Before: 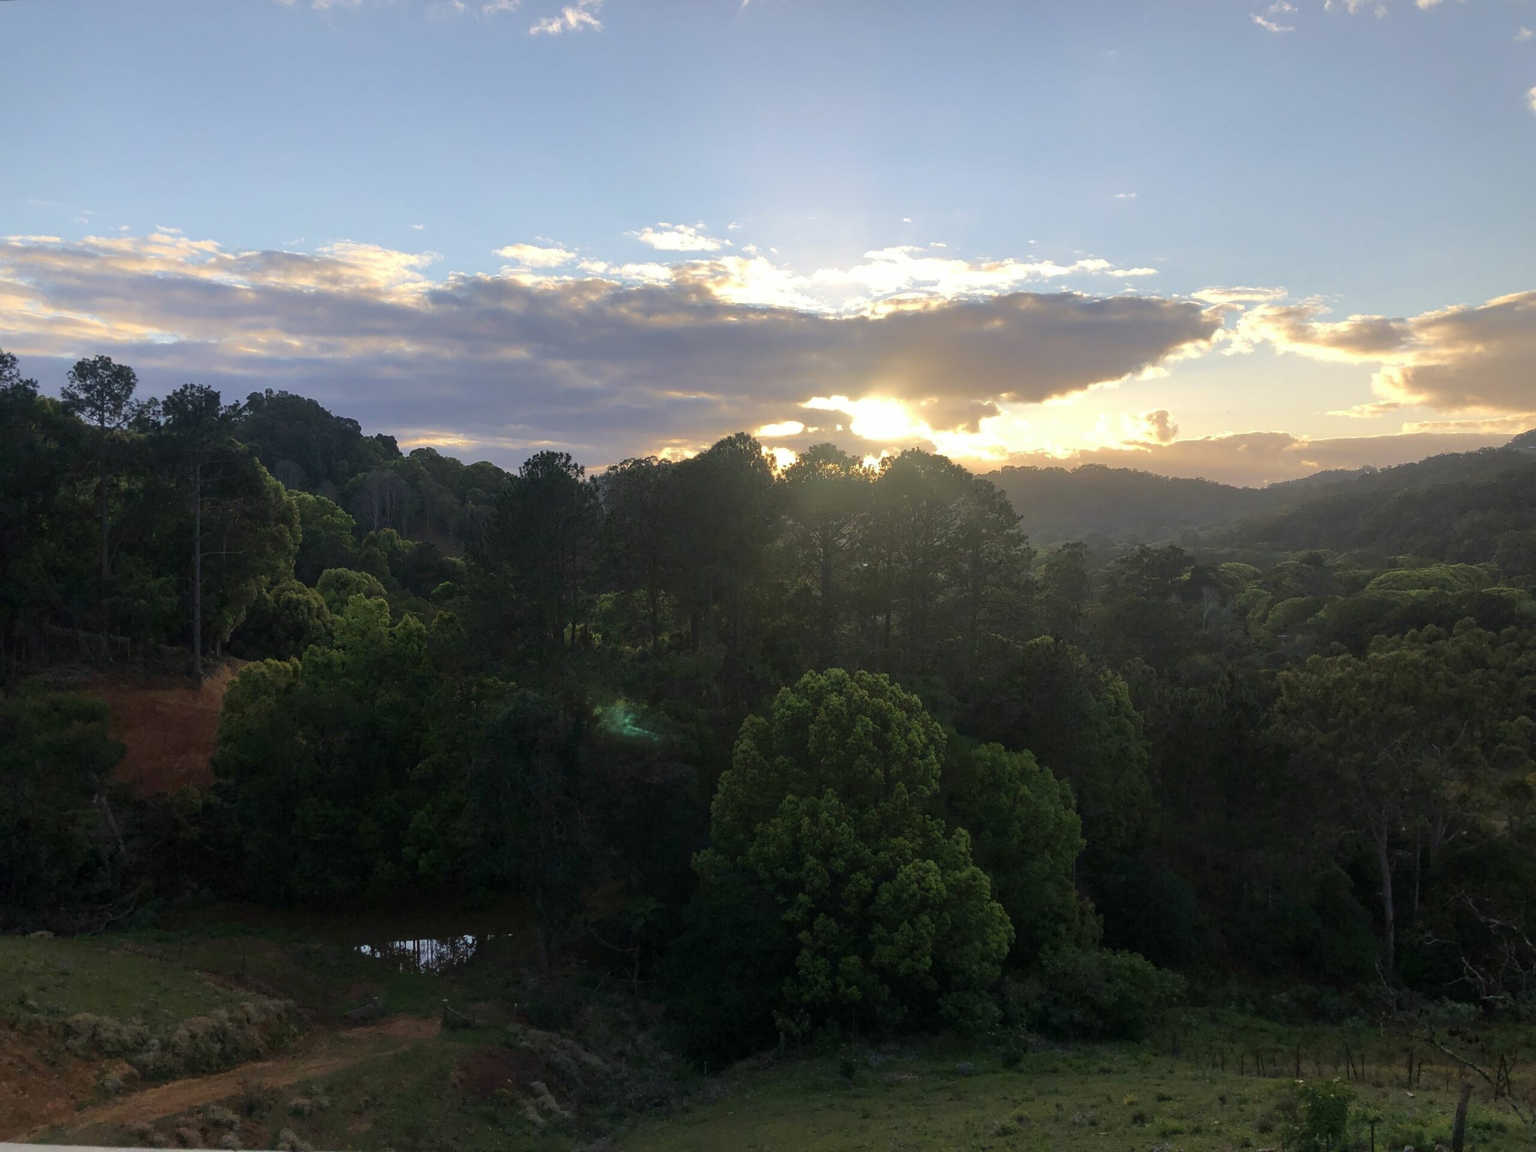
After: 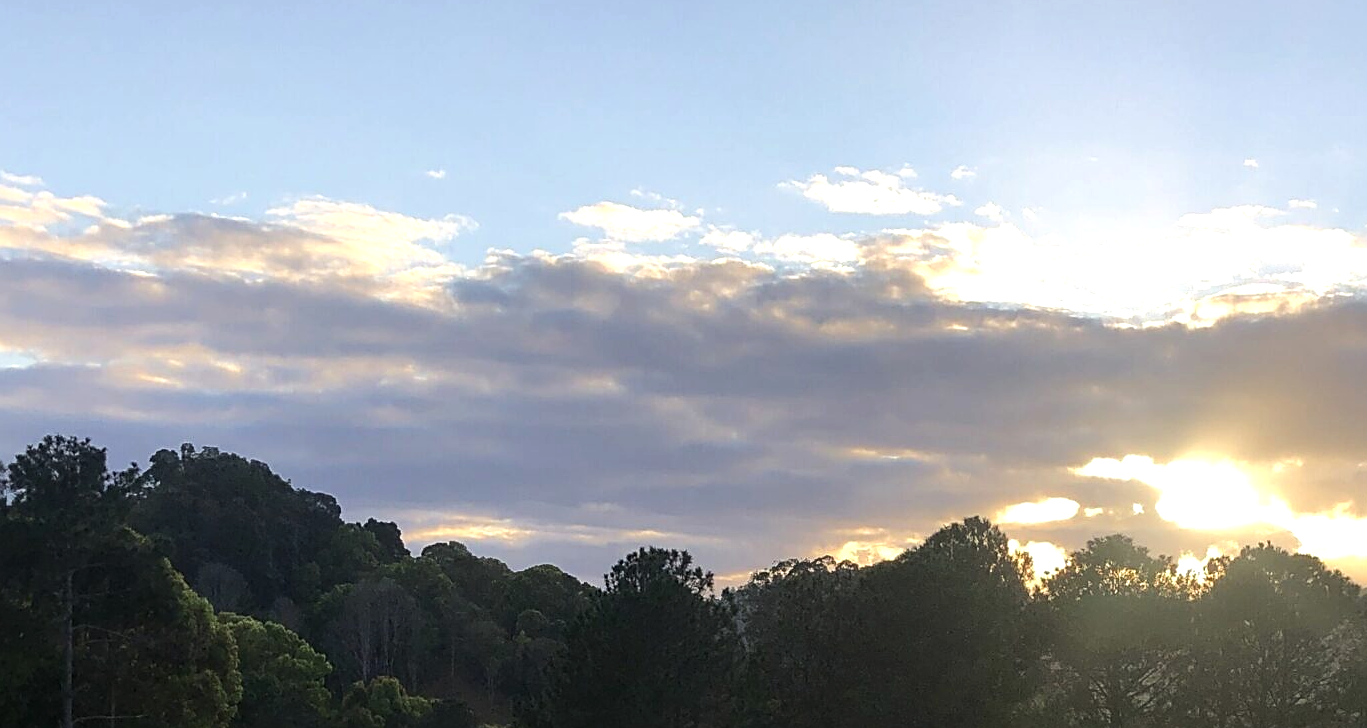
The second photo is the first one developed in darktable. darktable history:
crop: left 10.23%, top 10.634%, right 36.355%, bottom 51.433%
tone equalizer: -8 EV -0.382 EV, -7 EV -0.4 EV, -6 EV -0.322 EV, -5 EV -0.225 EV, -3 EV 0.234 EV, -2 EV 0.341 EV, -1 EV 0.375 EV, +0 EV 0.42 EV, edges refinement/feathering 500, mask exposure compensation -1.57 EV, preserve details no
sharpen: on, module defaults
